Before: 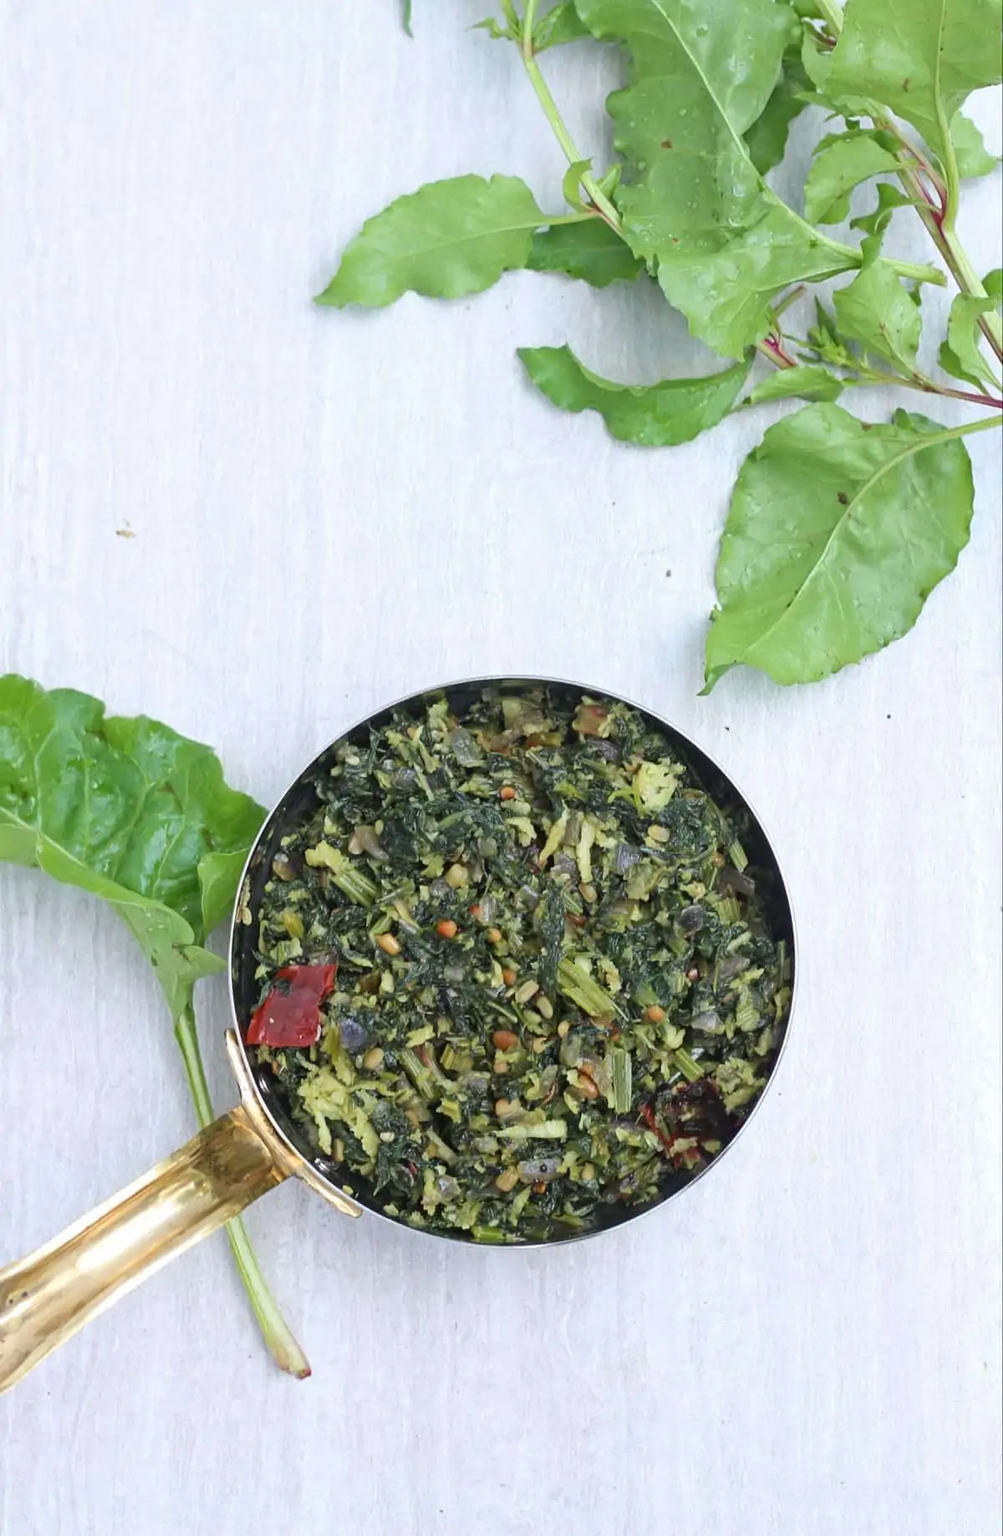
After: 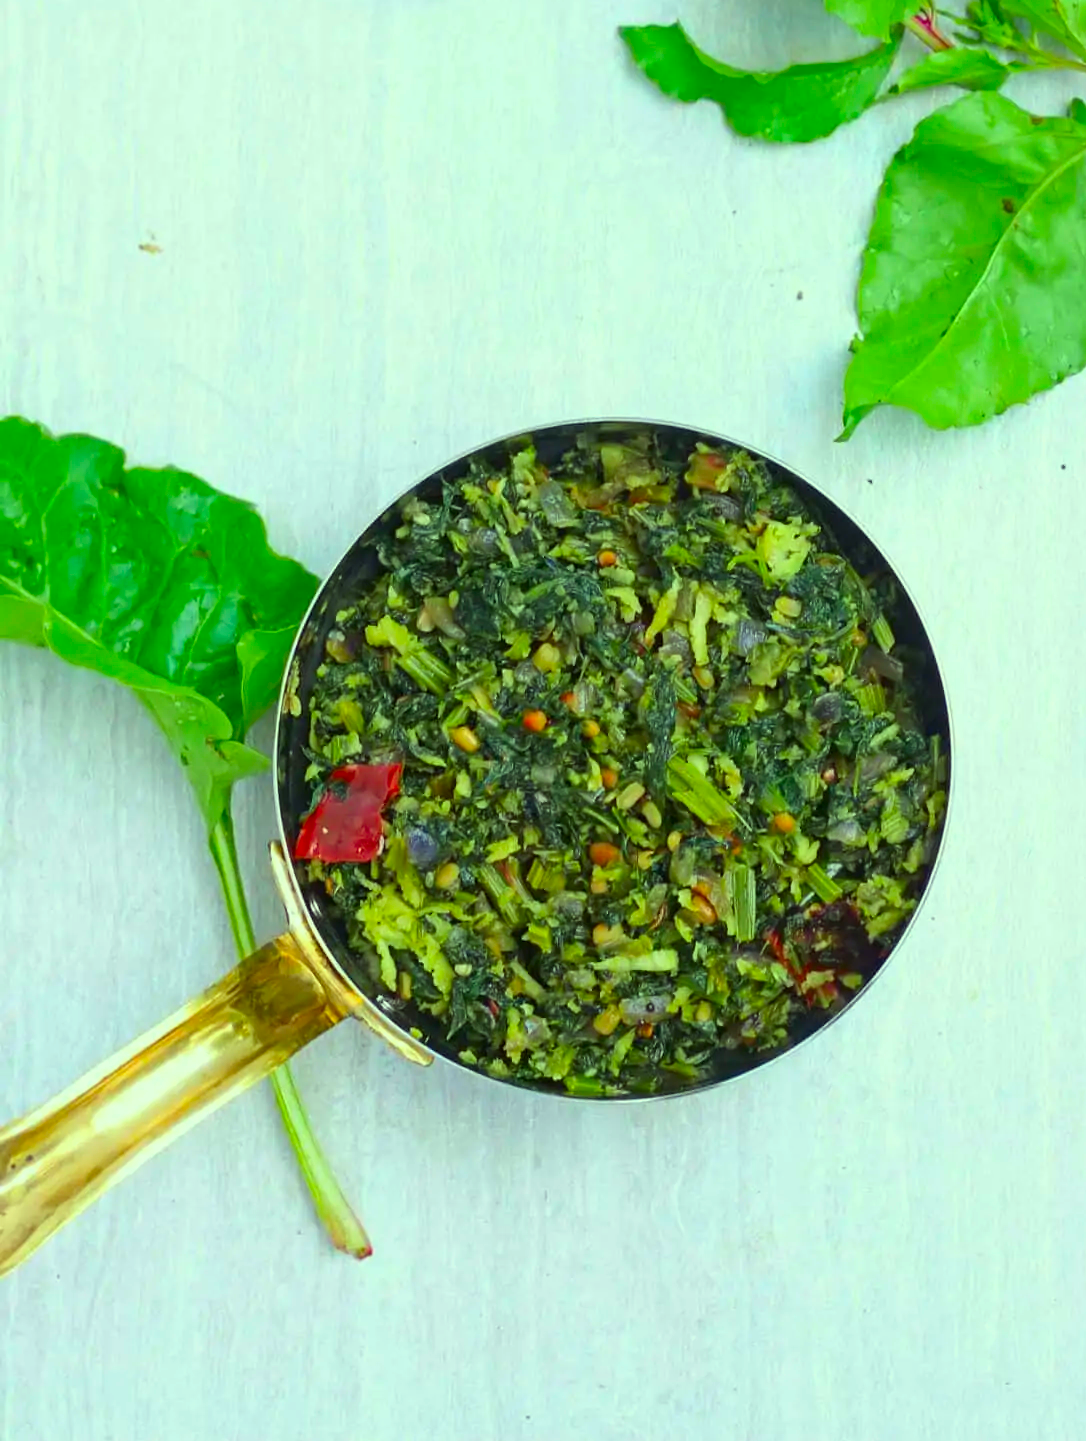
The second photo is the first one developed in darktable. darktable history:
color correction: highlights a* -11.22, highlights b* 9.89, saturation 1.72
crop: top 21.273%, right 9.428%, bottom 0.231%
